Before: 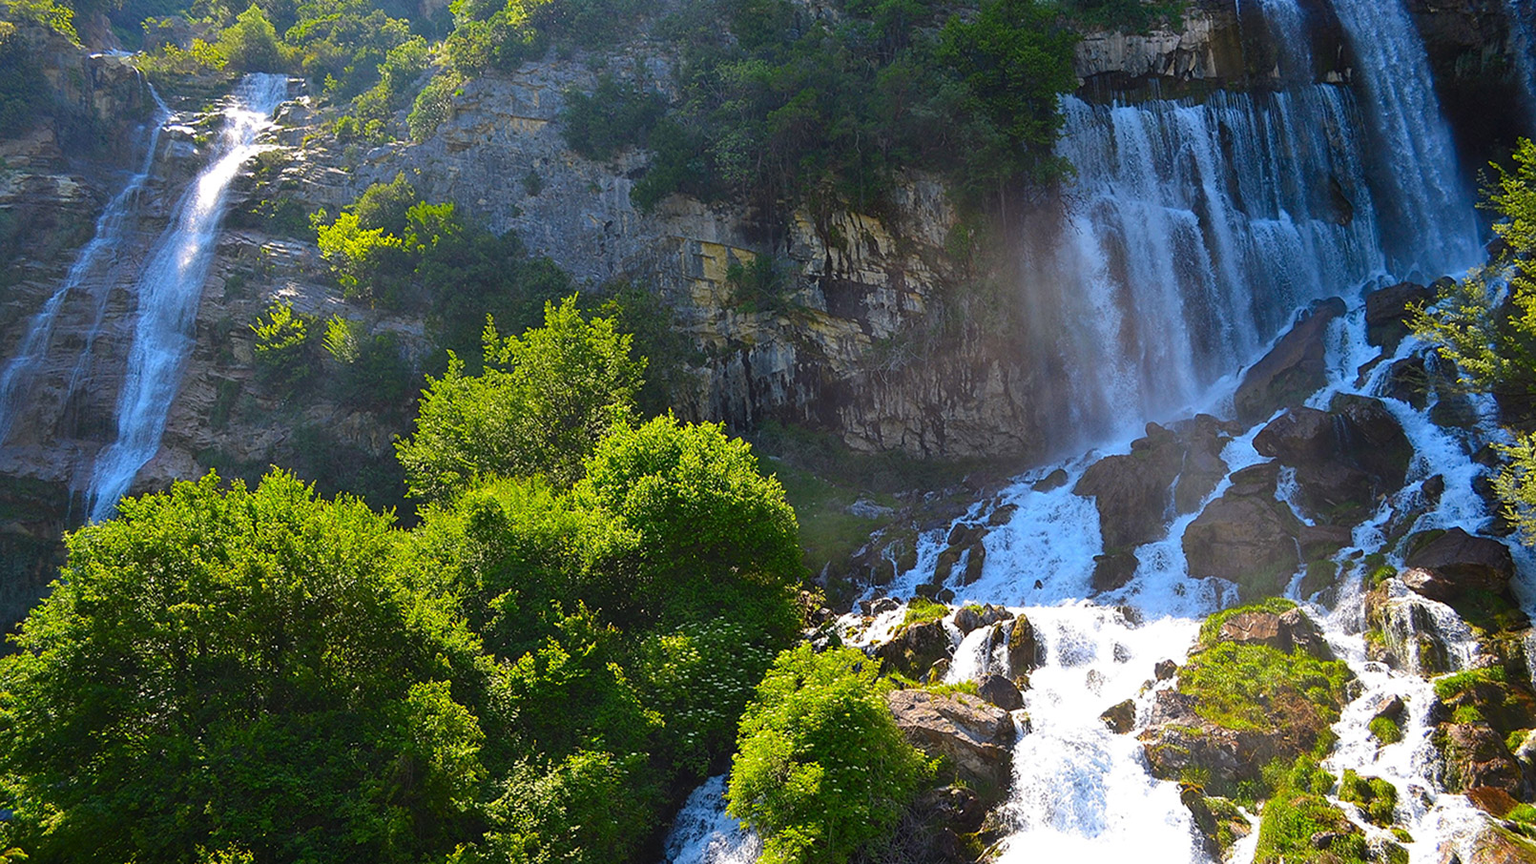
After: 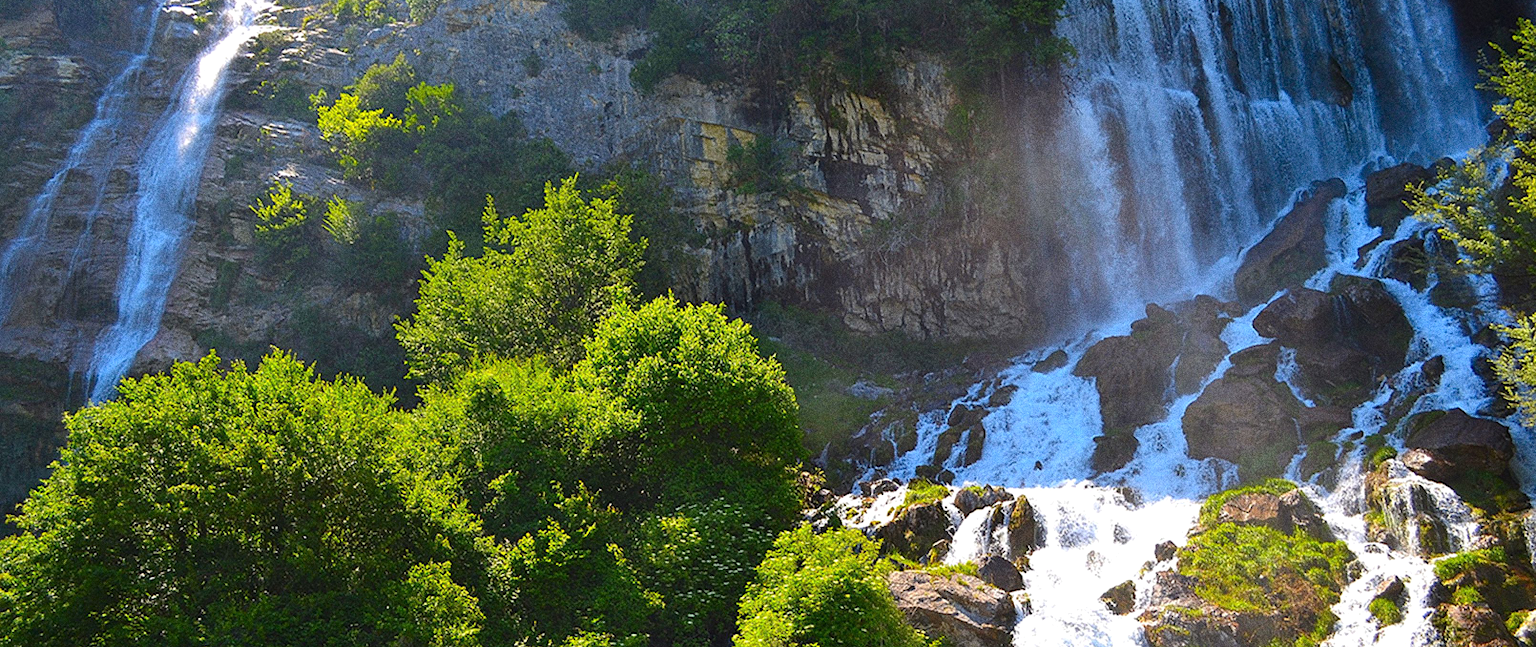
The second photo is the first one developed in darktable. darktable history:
exposure: exposure 0.127 EV, compensate highlight preservation false
grain: coarseness 0.09 ISO, strength 40%
crop: top 13.819%, bottom 11.169%
